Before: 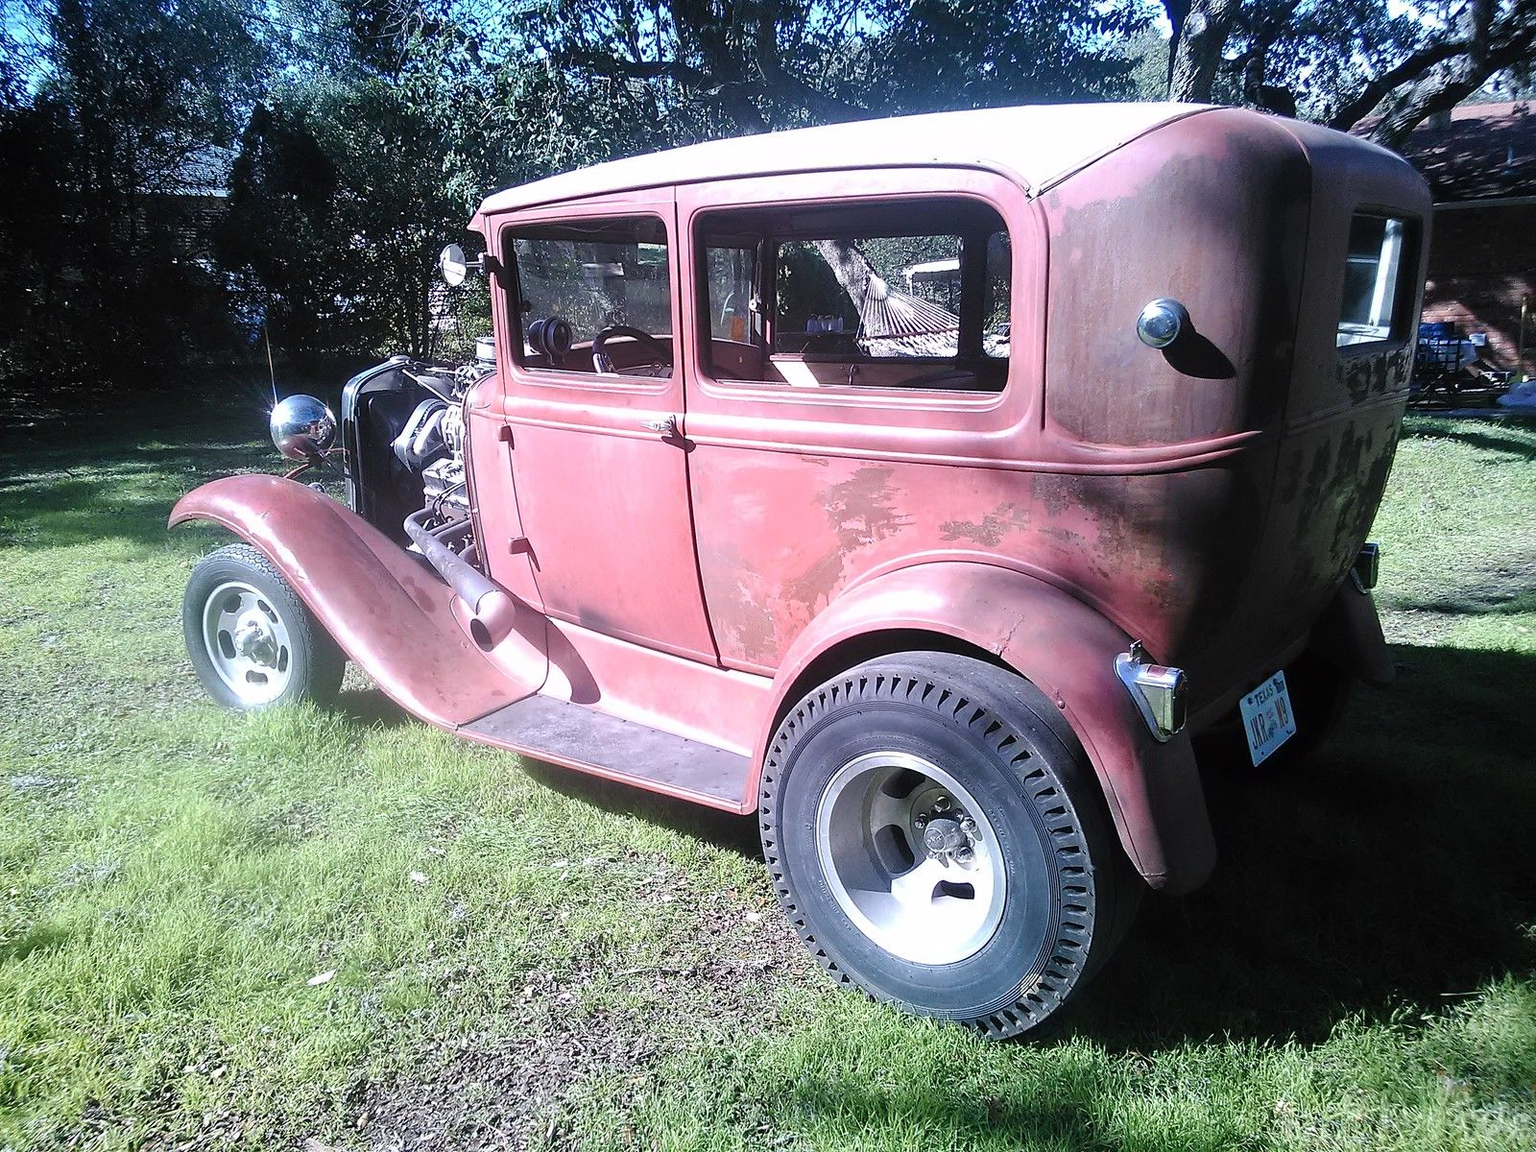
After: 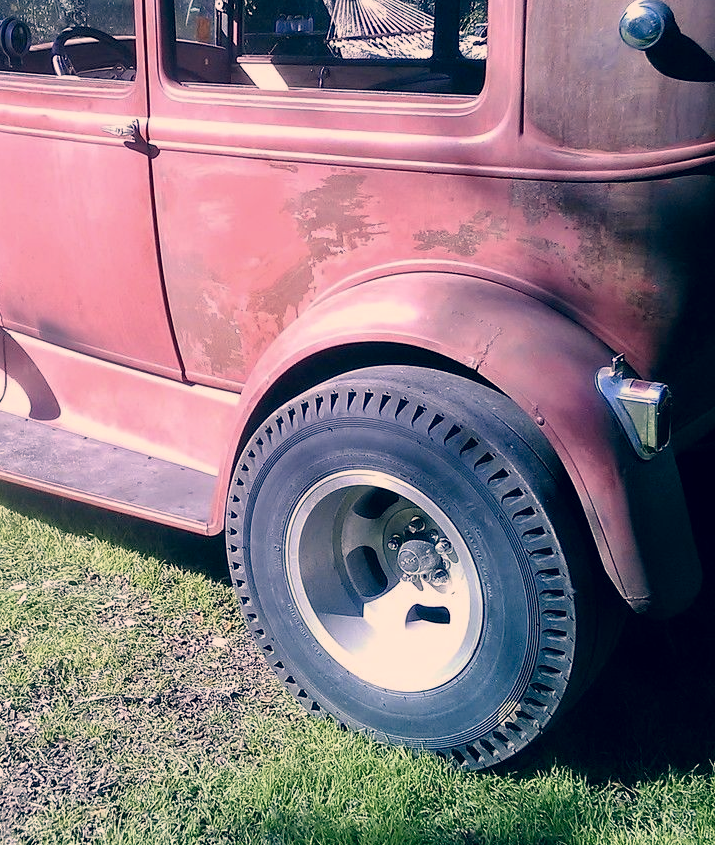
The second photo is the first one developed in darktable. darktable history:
color correction: highlights a* 10.35, highlights b* 14.04, shadows a* -10.04, shadows b* -14.95
exposure: black level correction 0.006, exposure -0.221 EV, compensate exposure bias true, compensate highlight preservation false
crop: left 35.328%, top 26.142%, right 19.954%, bottom 3.387%
